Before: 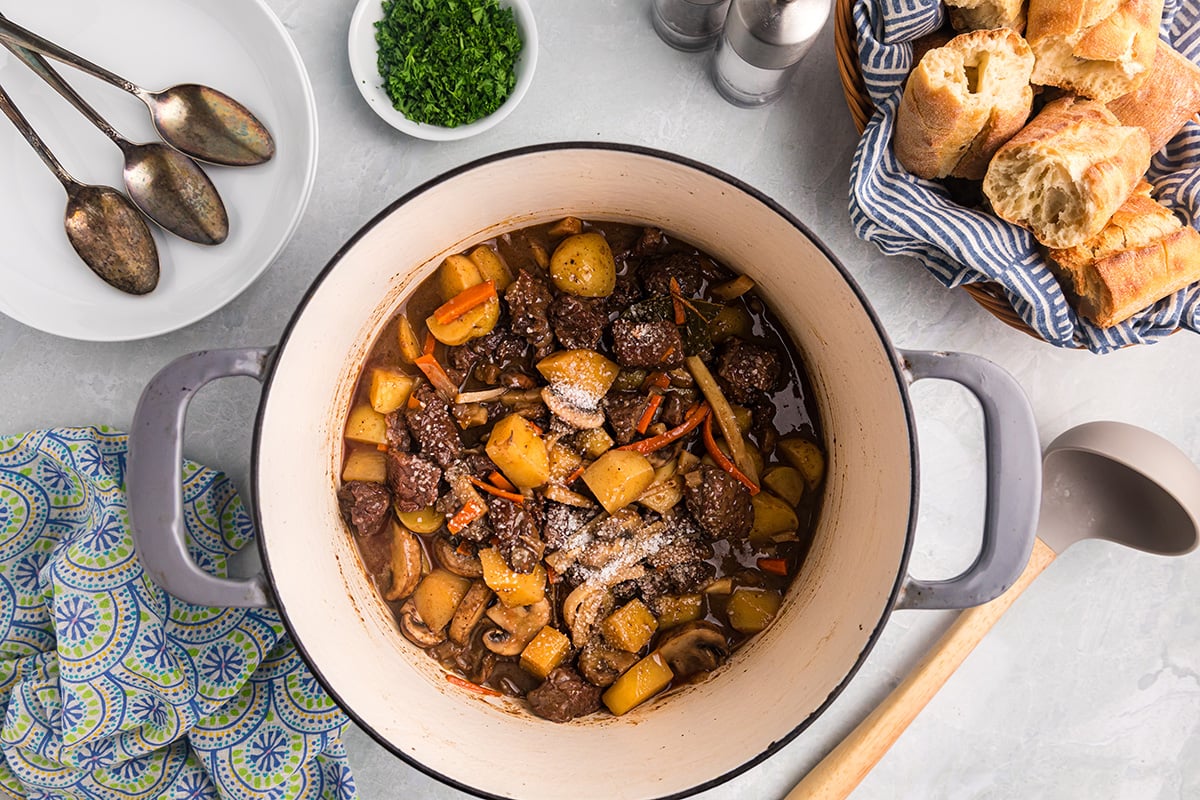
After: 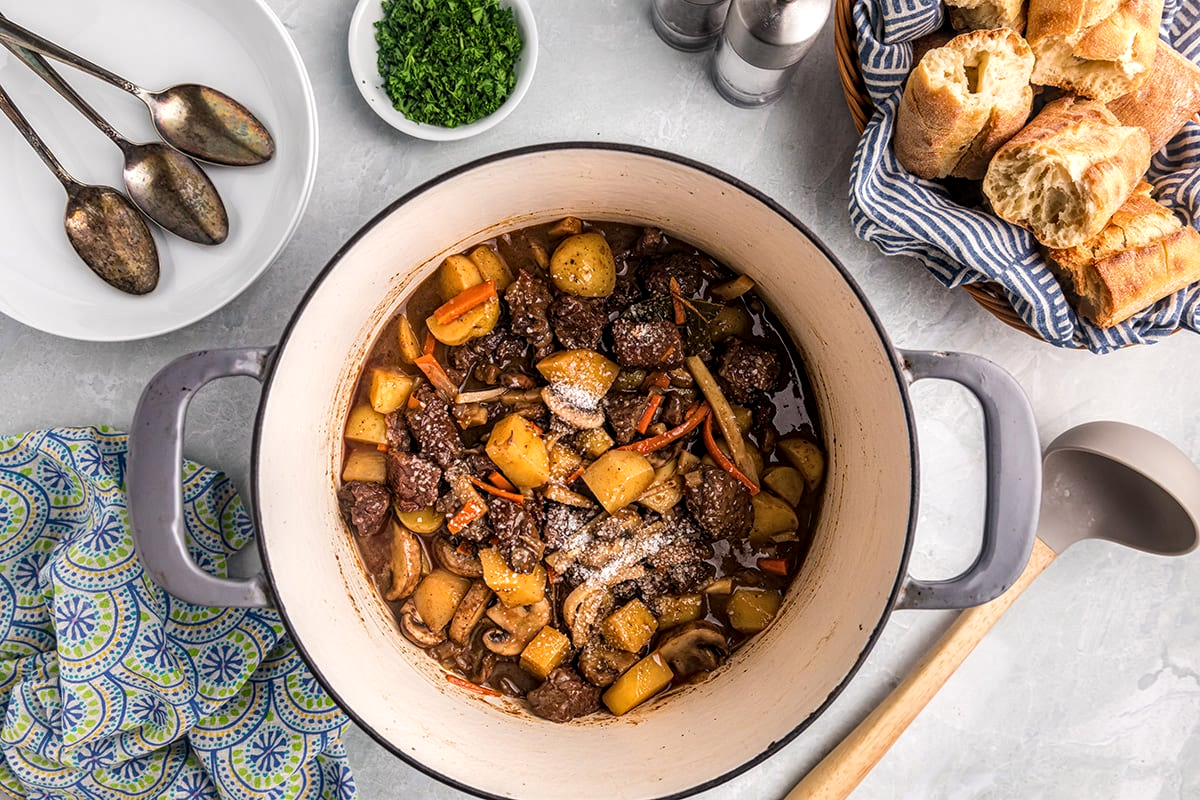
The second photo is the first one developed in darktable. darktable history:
local contrast: highlights 63%, detail 143%, midtone range 0.433
